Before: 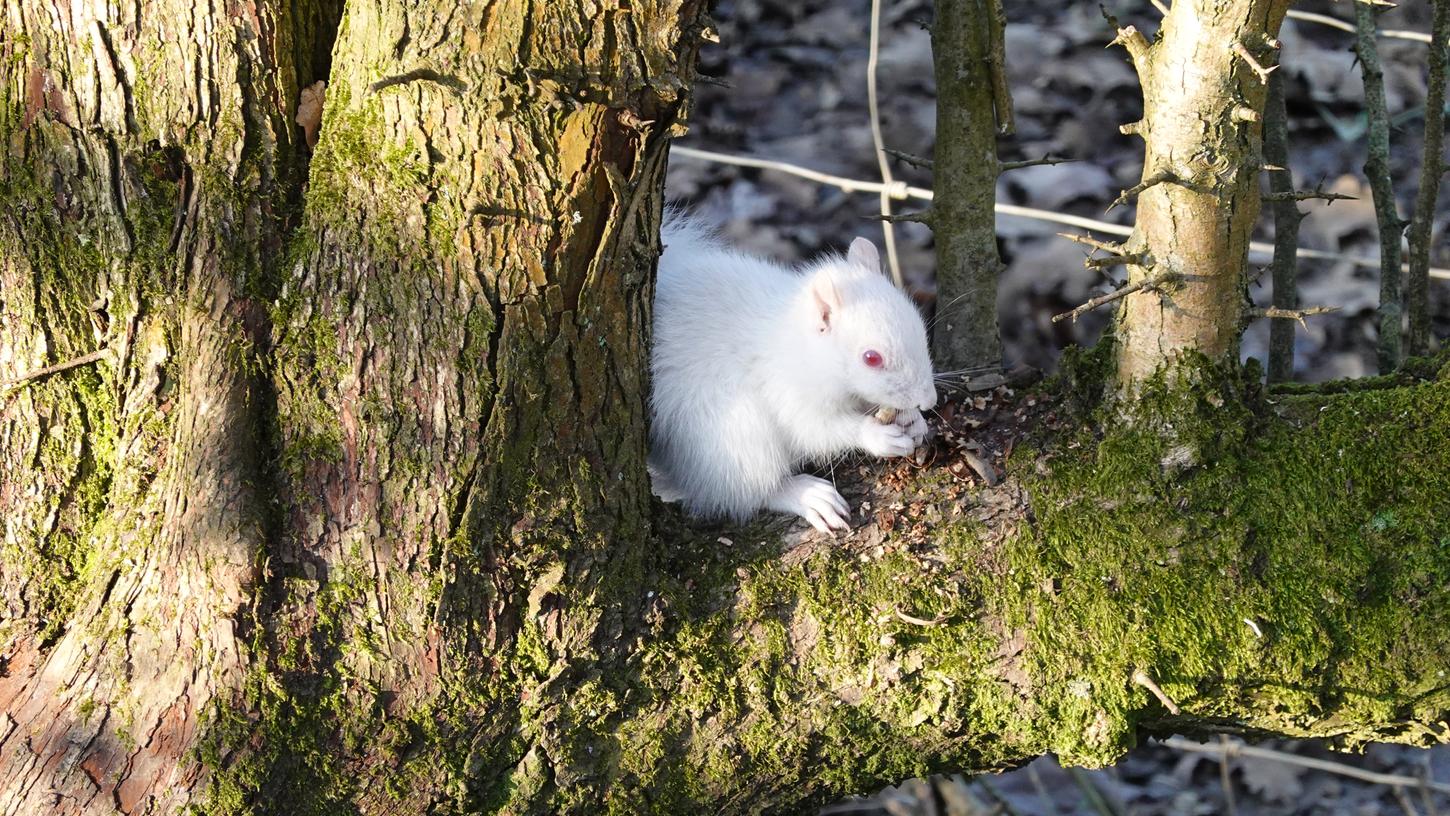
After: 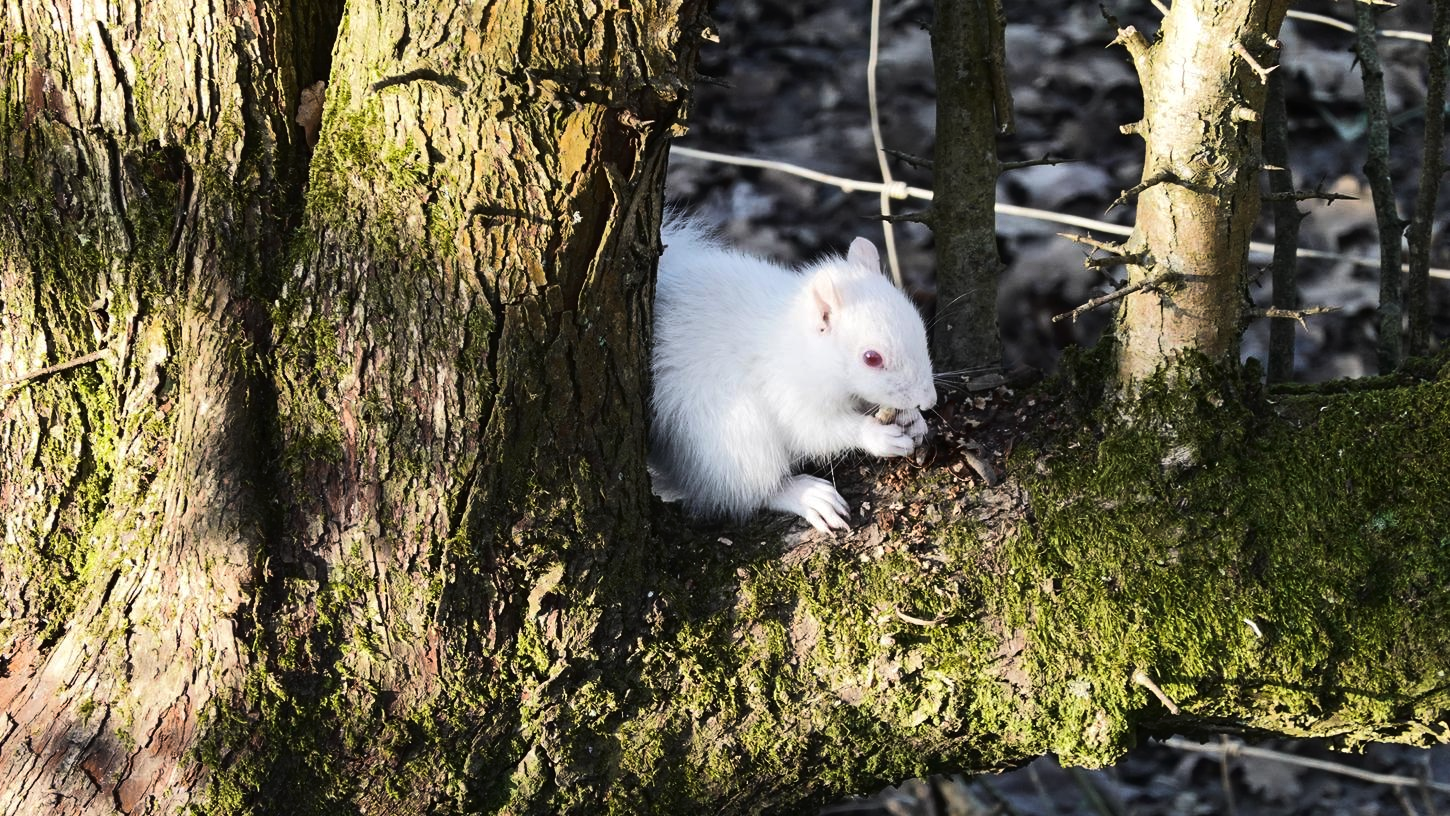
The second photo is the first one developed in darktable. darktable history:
tone curve: curves: ch0 [(0, 0) (0.003, 0.006) (0.011, 0.011) (0.025, 0.02) (0.044, 0.032) (0.069, 0.035) (0.1, 0.046) (0.136, 0.063) (0.177, 0.089) (0.224, 0.12) (0.277, 0.16) (0.335, 0.206) (0.399, 0.268) (0.468, 0.359) (0.543, 0.466) (0.623, 0.582) (0.709, 0.722) (0.801, 0.808) (0.898, 0.886) (1, 1)], color space Lab, linked channels, preserve colors none
